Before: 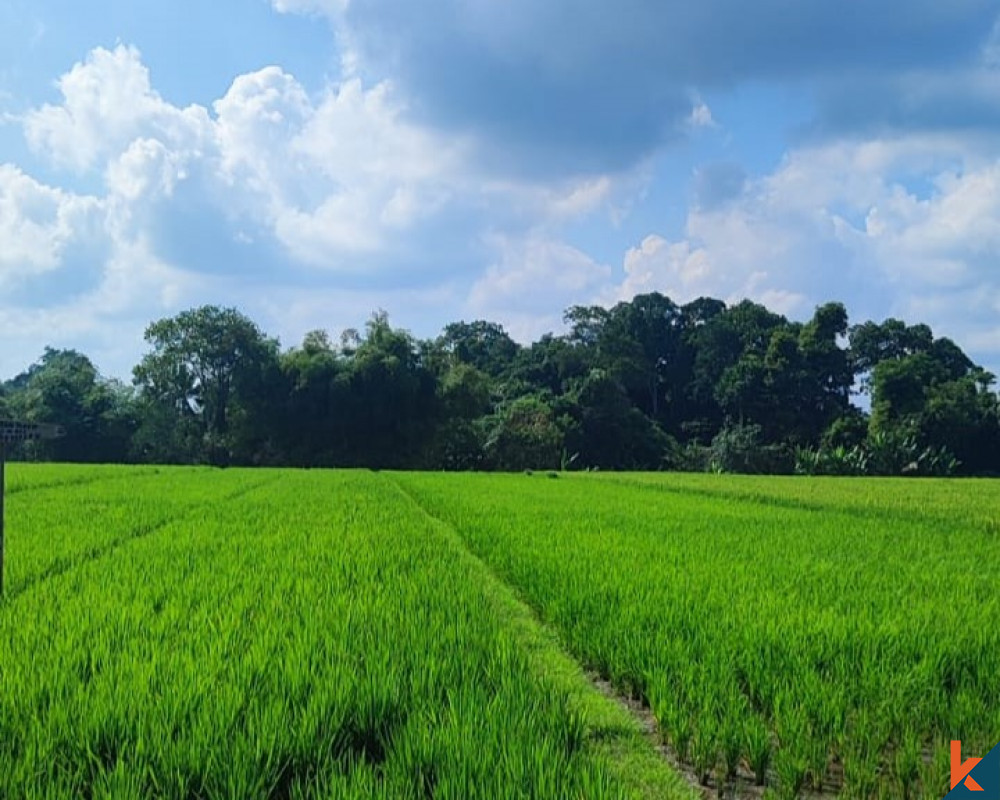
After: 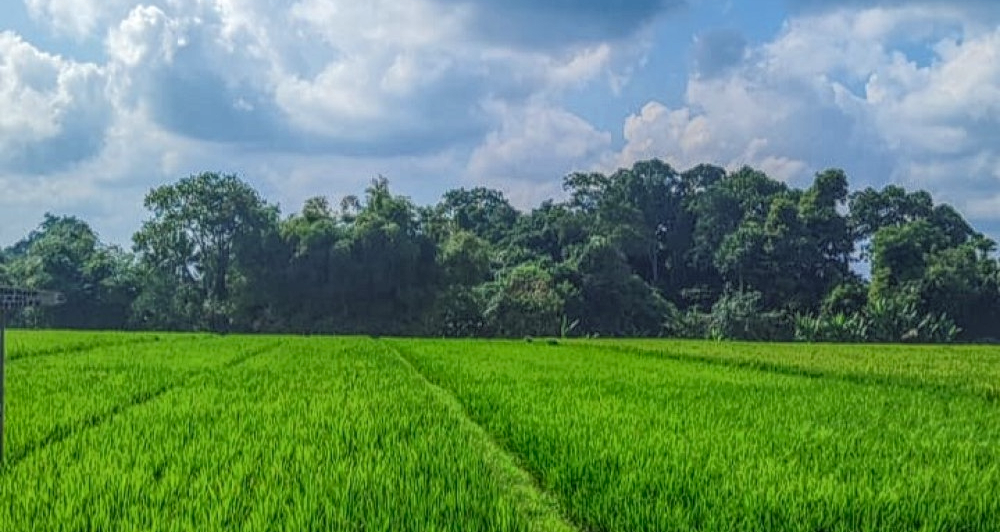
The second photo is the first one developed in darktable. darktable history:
white balance: red 1.009, blue 0.985
crop: top 16.727%, bottom 16.727%
local contrast: highlights 20%, shadows 30%, detail 200%, midtone range 0.2
